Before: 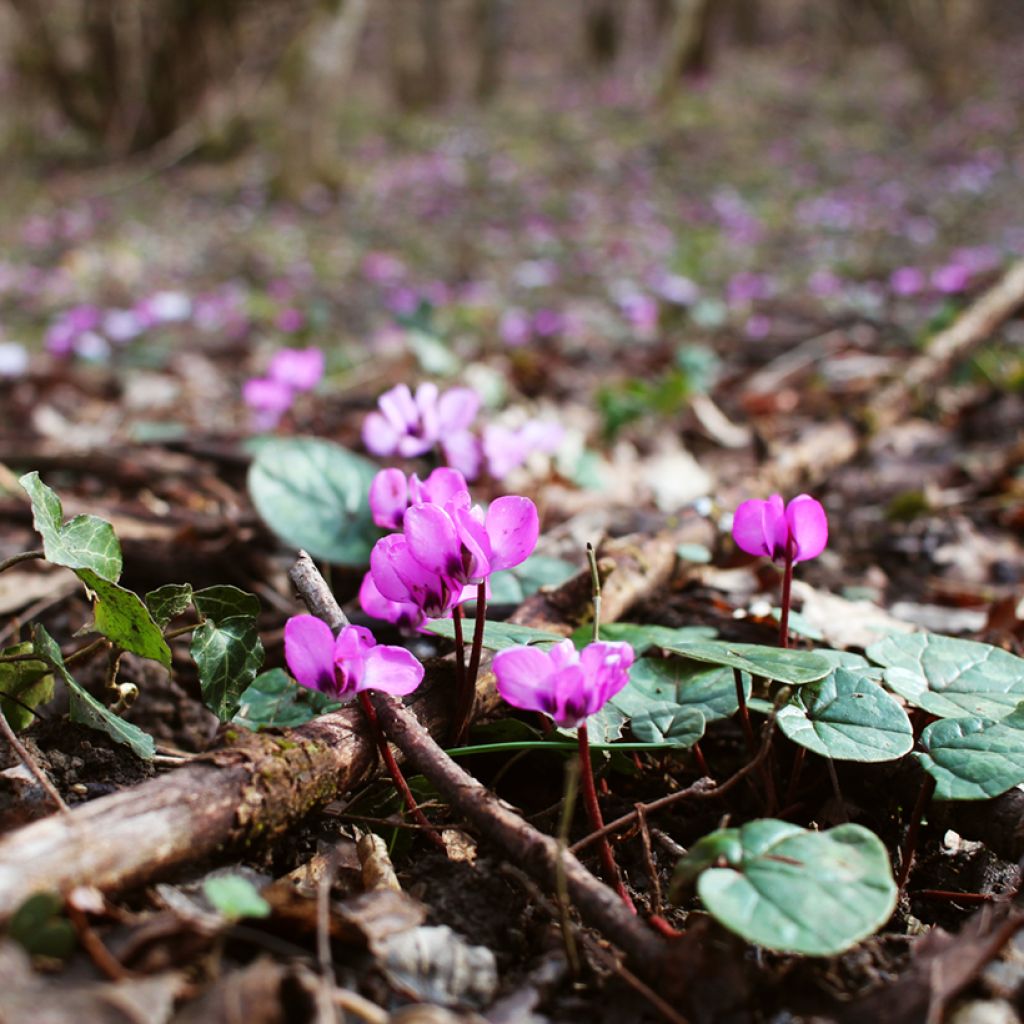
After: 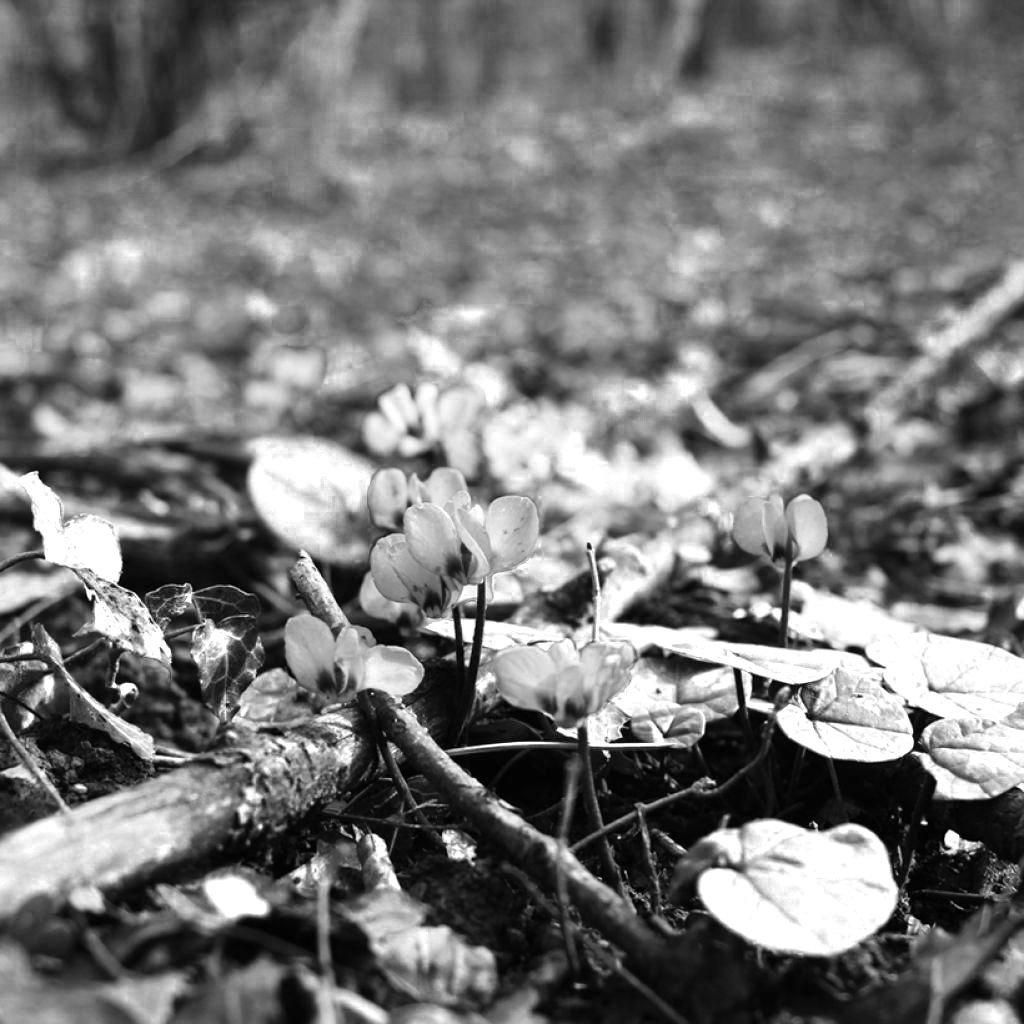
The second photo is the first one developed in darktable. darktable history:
color zones: curves: ch0 [(0, 0.554) (0.146, 0.662) (0.293, 0.86) (0.503, 0.774) (0.637, 0.106) (0.74, 0.072) (0.866, 0.488) (0.998, 0.569)]; ch1 [(0, 0) (0.143, 0) (0.286, 0) (0.429, 0) (0.571, 0) (0.714, 0) (0.857, 0)]
color balance rgb: highlights gain › luminance 14.798%, perceptual saturation grading › global saturation 20%, perceptual saturation grading › highlights -25.35%, perceptual saturation grading › shadows 24.235%
